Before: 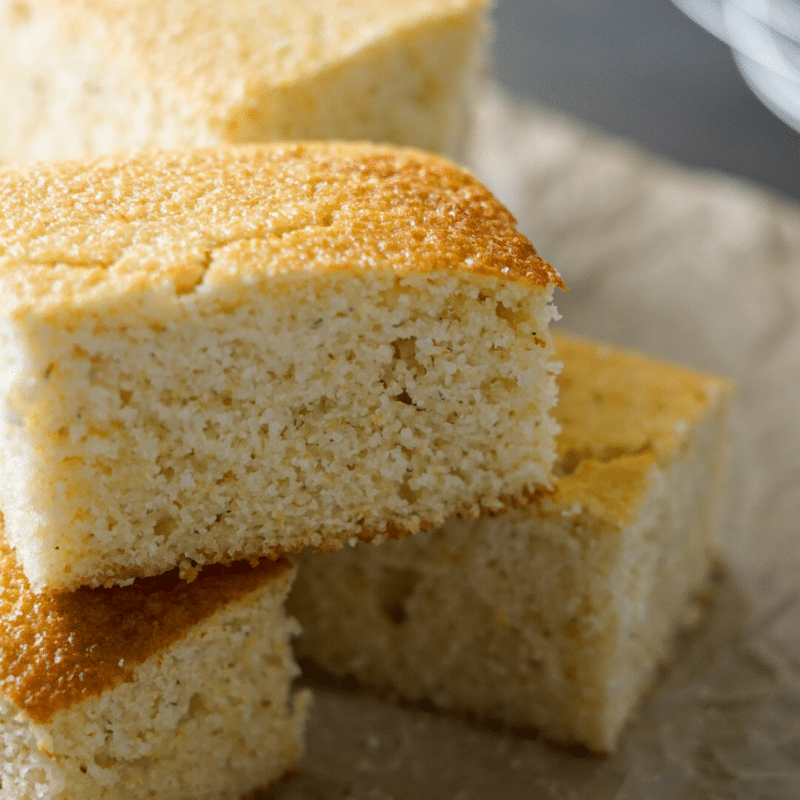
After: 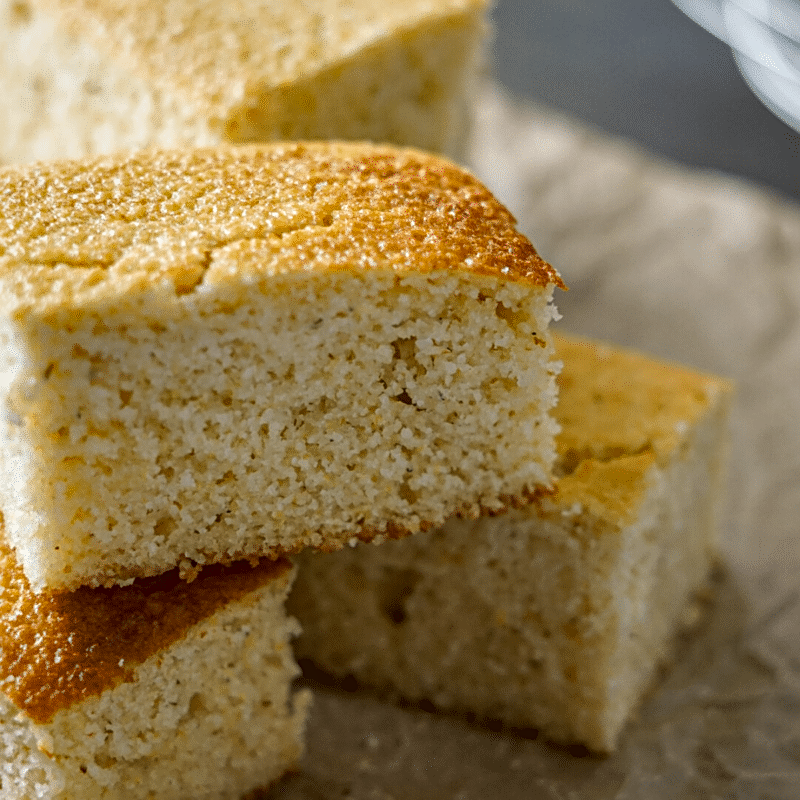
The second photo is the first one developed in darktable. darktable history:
local contrast: on, module defaults
shadows and highlights: shadows 43.51, white point adjustment -1.6, soften with gaussian
sharpen: radius 2.501, amount 0.335
color correction: highlights b* -0.005, saturation 1.07
